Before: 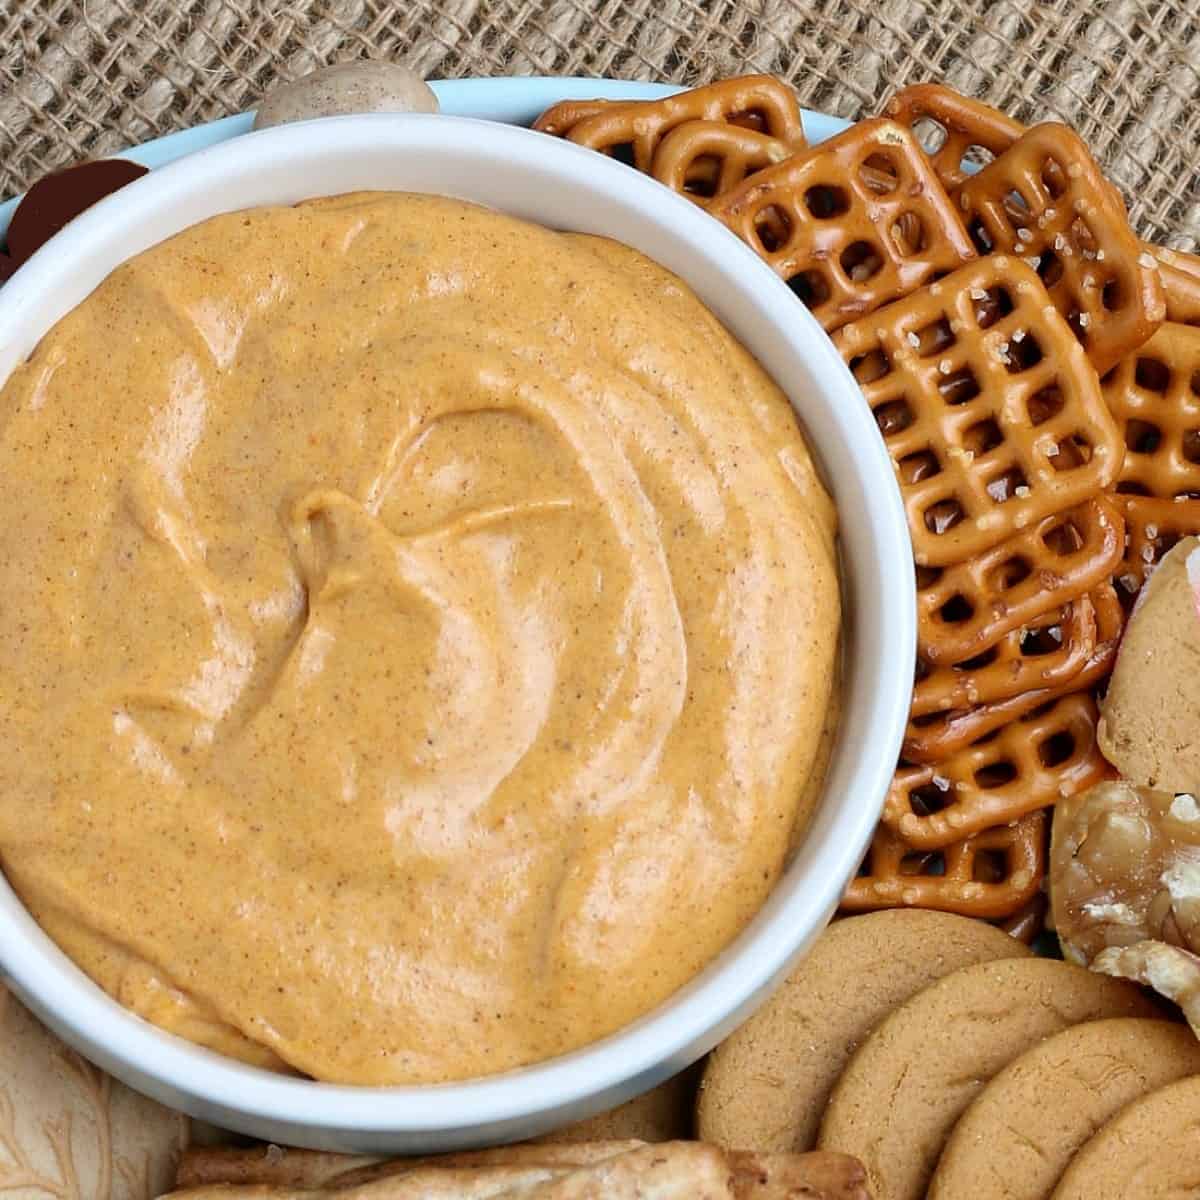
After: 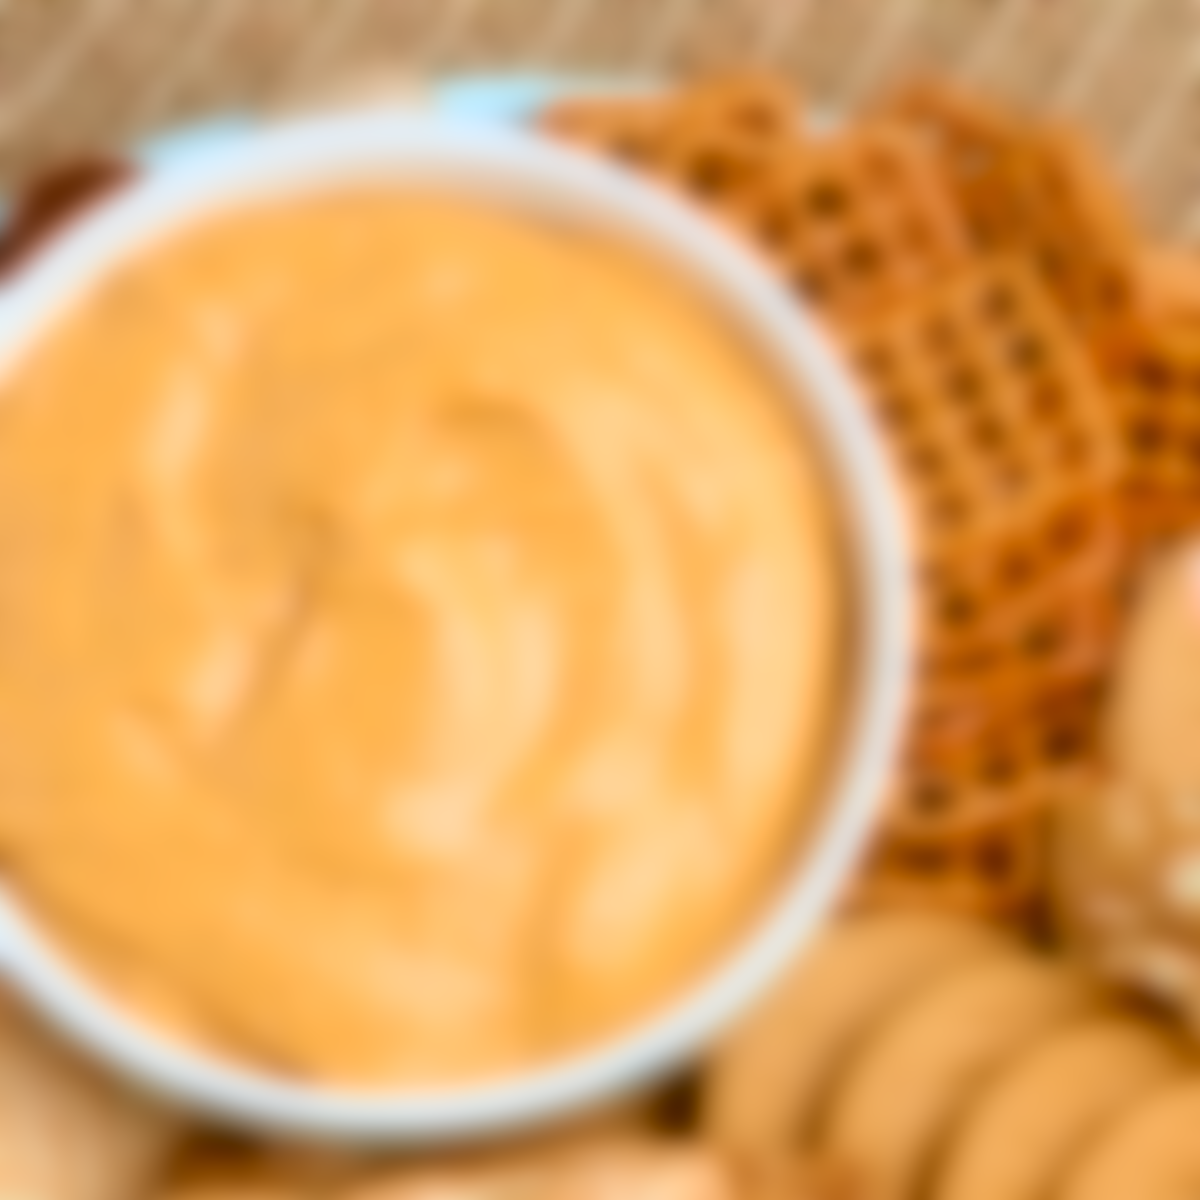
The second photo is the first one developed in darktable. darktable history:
tone curve: curves: ch0 [(0, 0) (0.091, 0.077) (0.389, 0.458) (0.745, 0.82) (0.844, 0.908) (0.909, 0.942) (1, 0.973)]; ch1 [(0, 0) (0.437, 0.404) (0.5, 0.5) (0.529, 0.556) (0.58, 0.603) (0.616, 0.649) (1, 1)]; ch2 [(0, 0) (0.442, 0.415) (0.5, 0.5) (0.535, 0.557) (0.585, 0.62) (1, 1)], color space Lab, independent channels, preserve colors none
lowpass: radius 16, unbound 0
color correction: highlights a* -0.482, highlights b* 0.161, shadows a* 4.66, shadows b* 20.72
